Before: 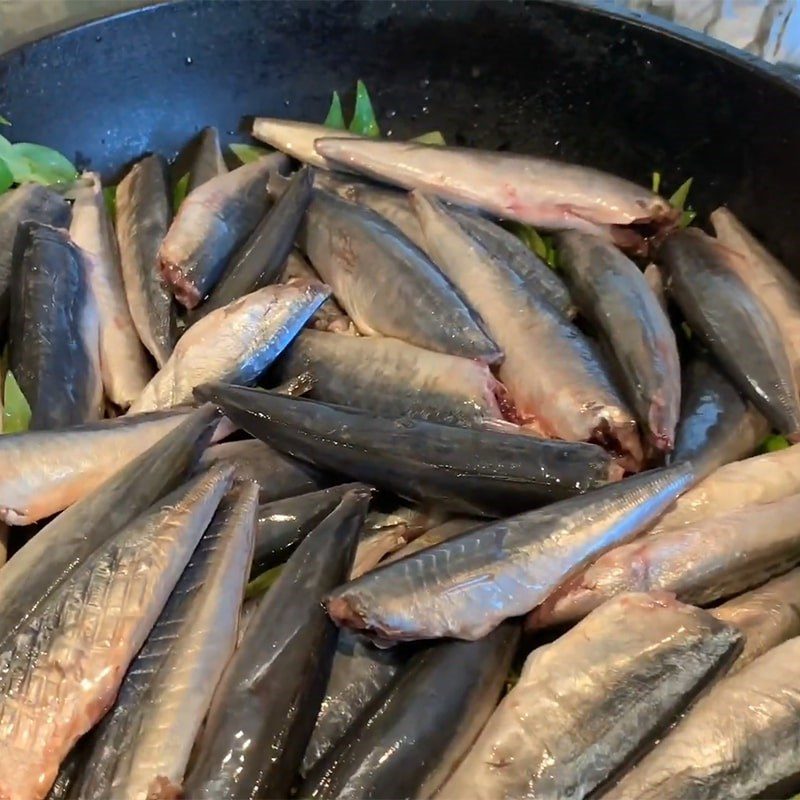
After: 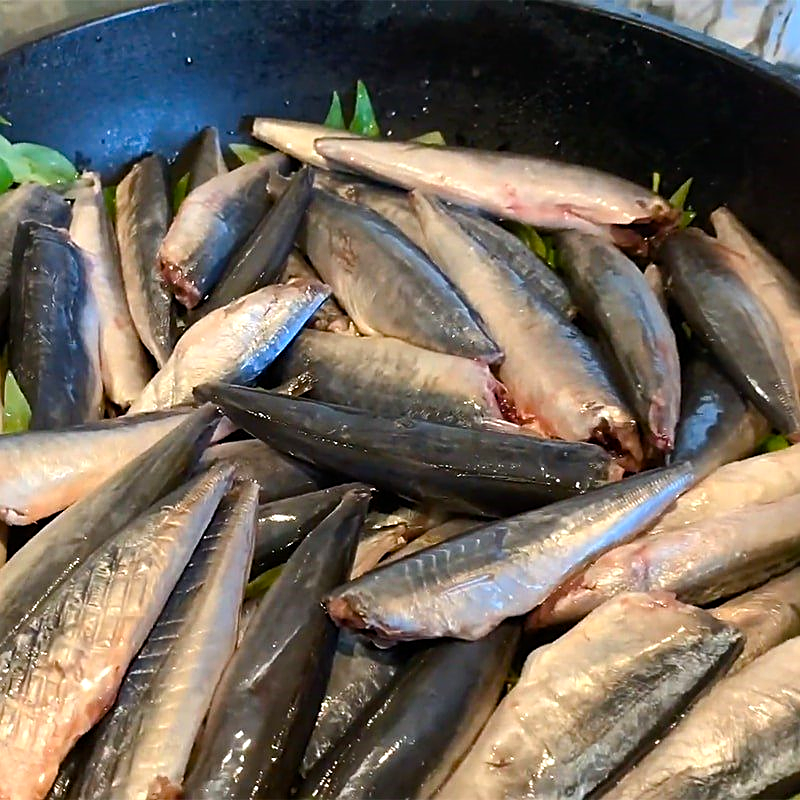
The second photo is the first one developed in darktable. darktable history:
color balance rgb: perceptual saturation grading › global saturation 20%, perceptual saturation grading › highlights -25%, perceptual saturation grading › shadows 25%
sharpen: on, module defaults
tone equalizer: -8 EV -0.417 EV, -7 EV -0.389 EV, -6 EV -0.333 EV, -5 EV -0.222 EV, -3 EV 0.222 EV, -2 EV 0.333 EV, -1 EV 0.389 EV, +0 EV 0.417 EV, edges refinement/feathering 500, mask exposure compensation -1.57 EV, preserve details no
